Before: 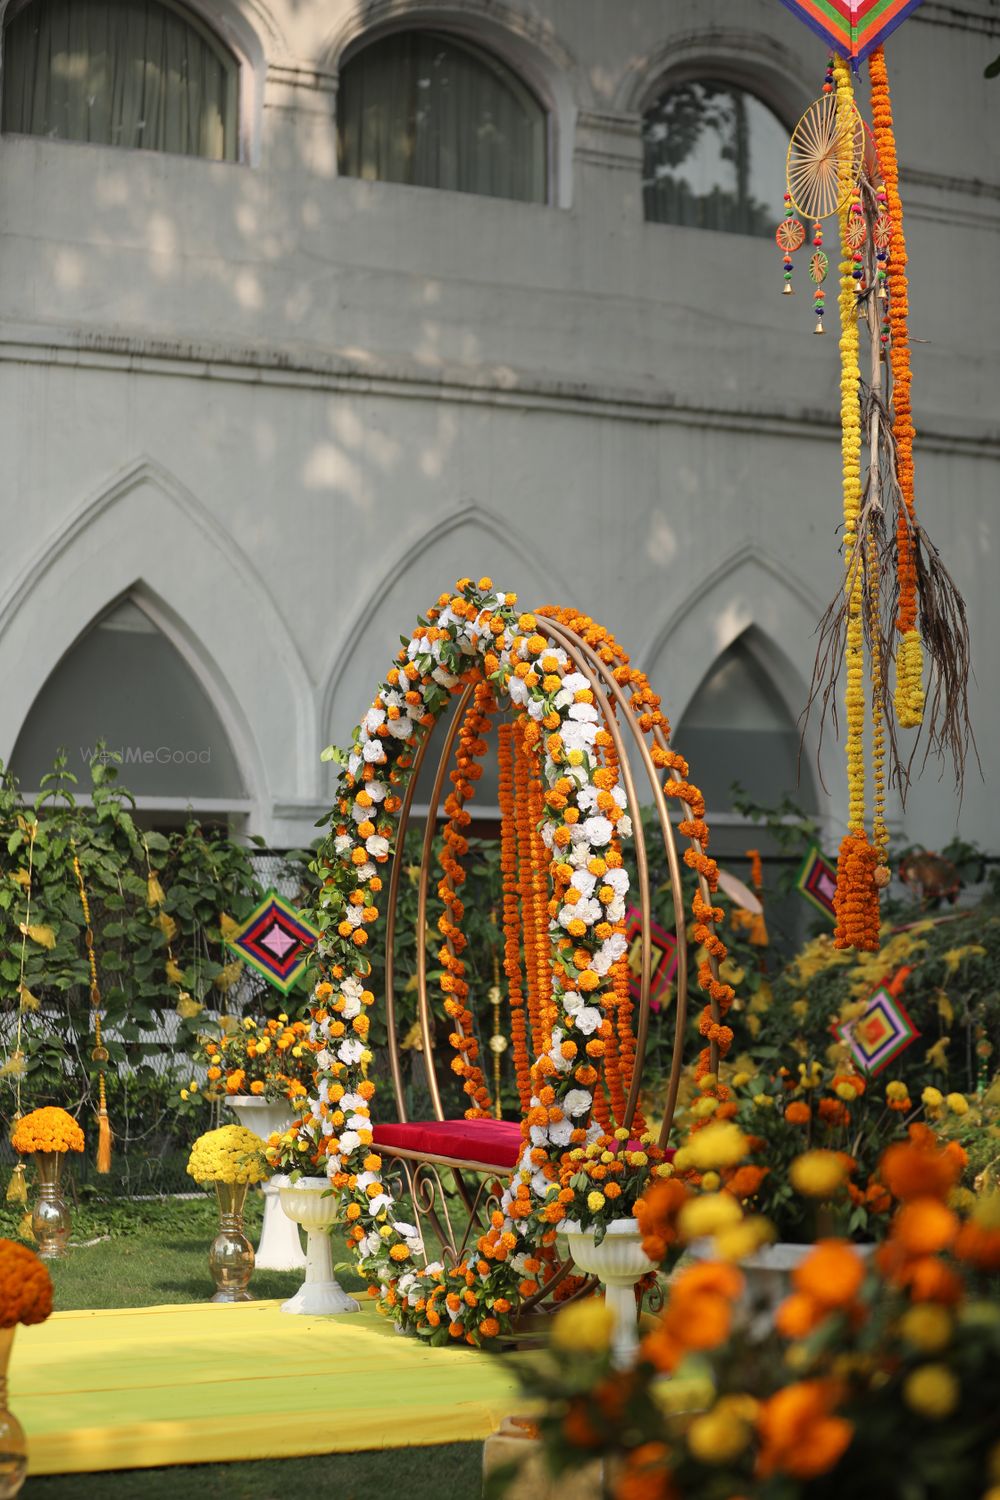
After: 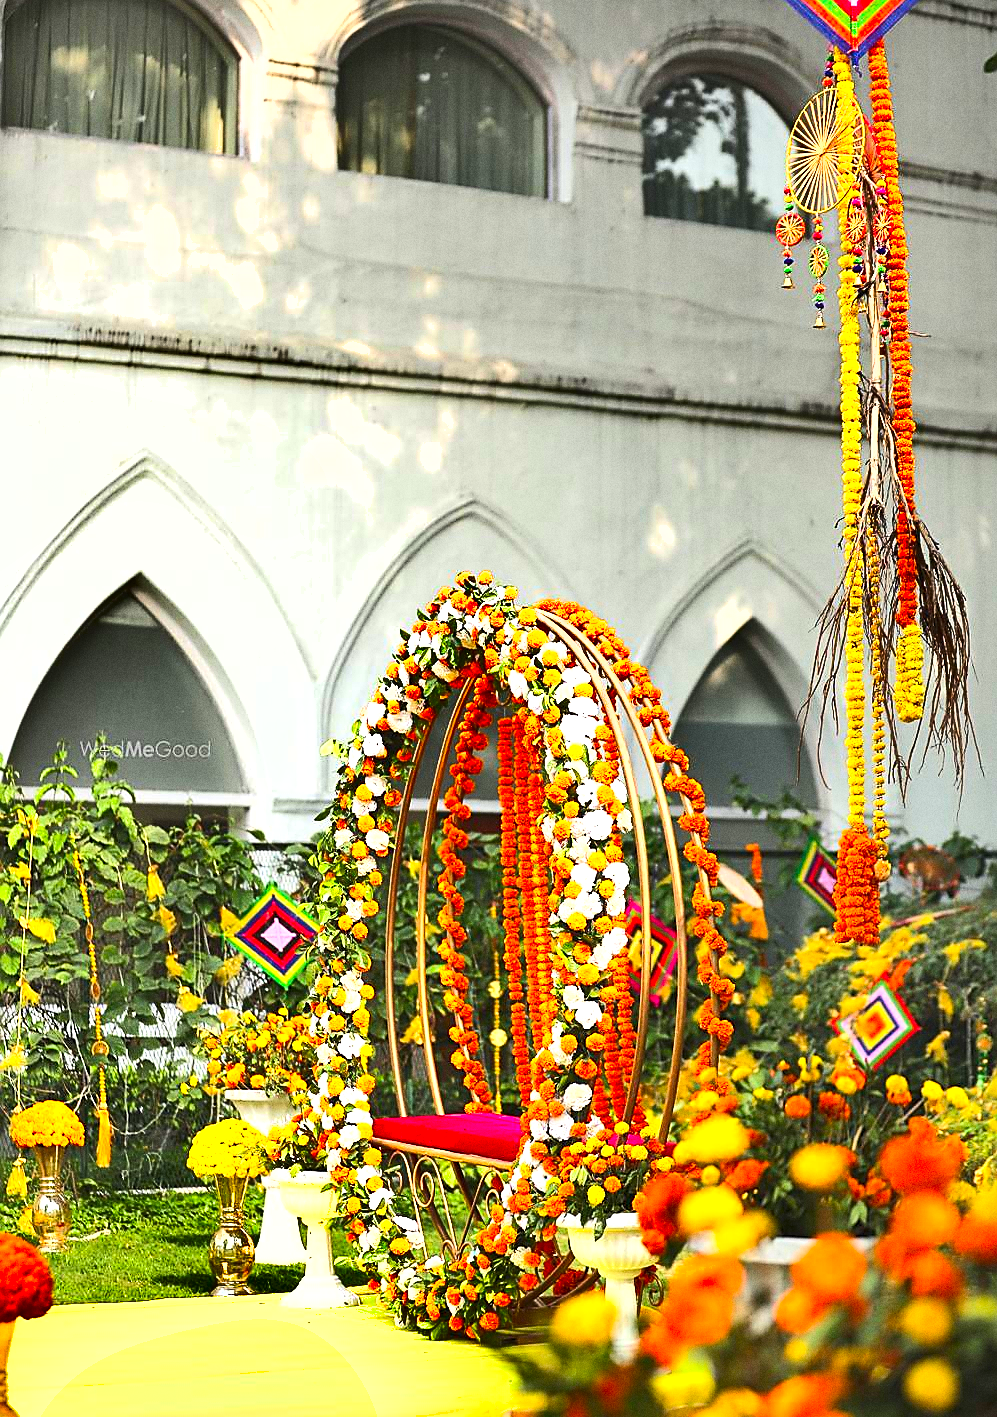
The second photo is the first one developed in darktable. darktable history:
color balance: output saturation 110%
crop: top 0.448%, right 0.264%, bottom 5.045%
contrast brightness saturation: contrast 0.2, brightness 0.16, saturation 0.22
levels: mode automatic, black 0.023%, white 99.97%, levels [0.062, 0.494, 0.925]
grain: on, module defaults
shadows and highlights: white point adjustment -3.64, highlights -63.34, highlights color adjustment 42%, soften with gaussian
sharpen: radius 1.4, amount 1.25, threshold 0.7
exposure: black level correction 0, exposure 1.7 EV, compensate exposure bias true, compensate highlight preservation false
